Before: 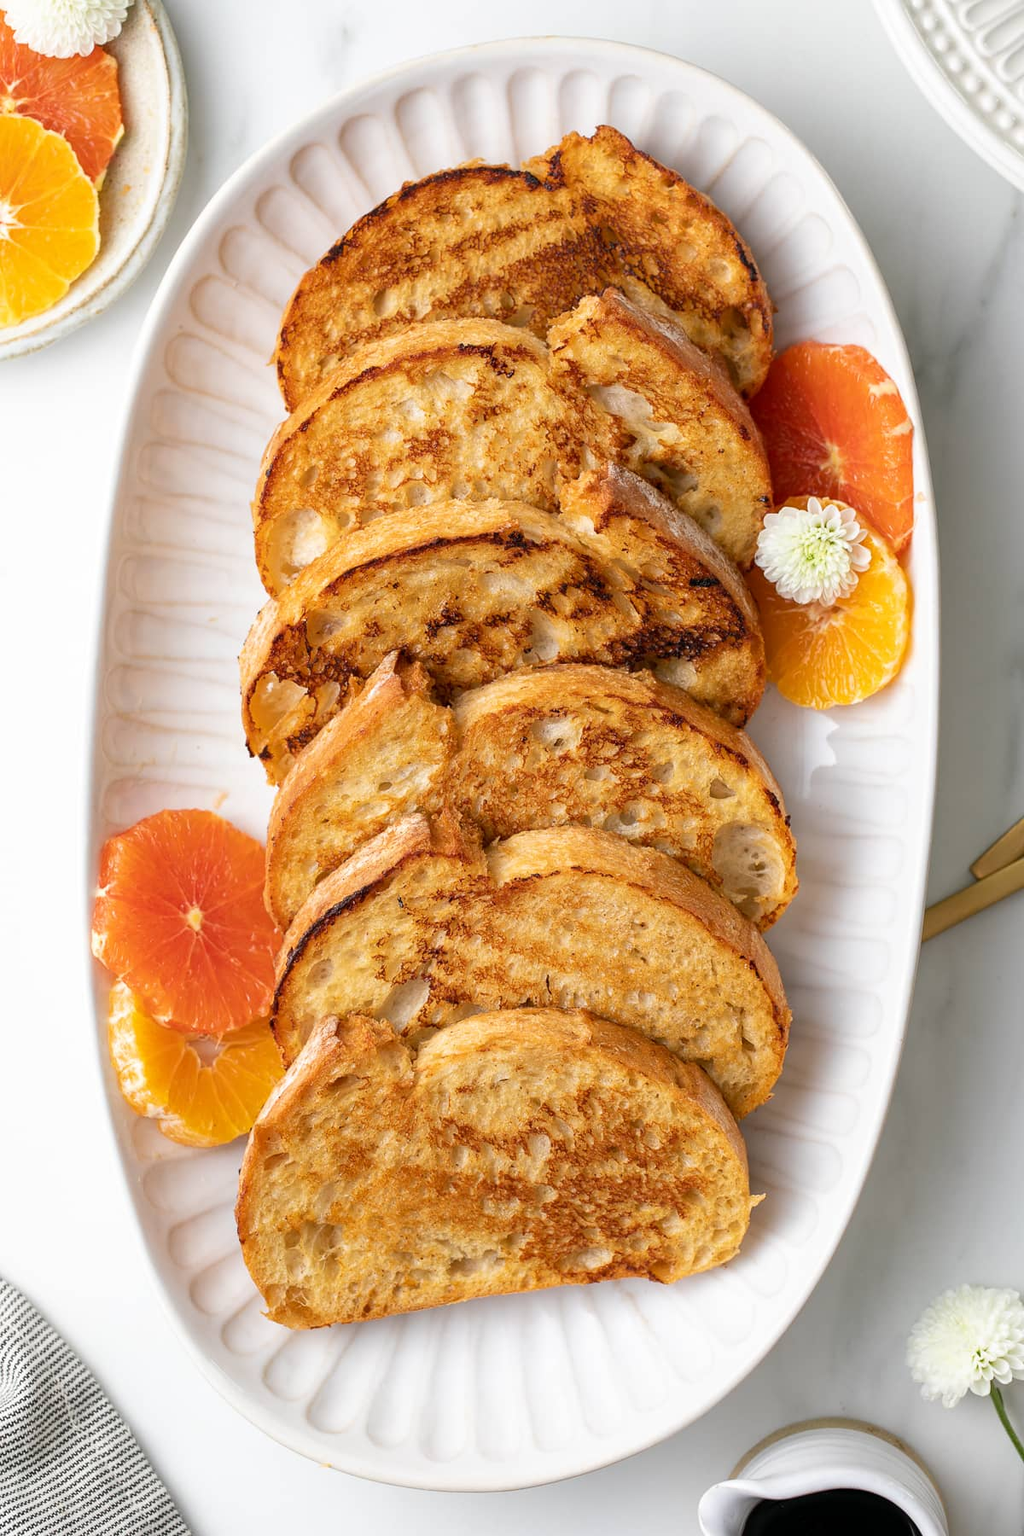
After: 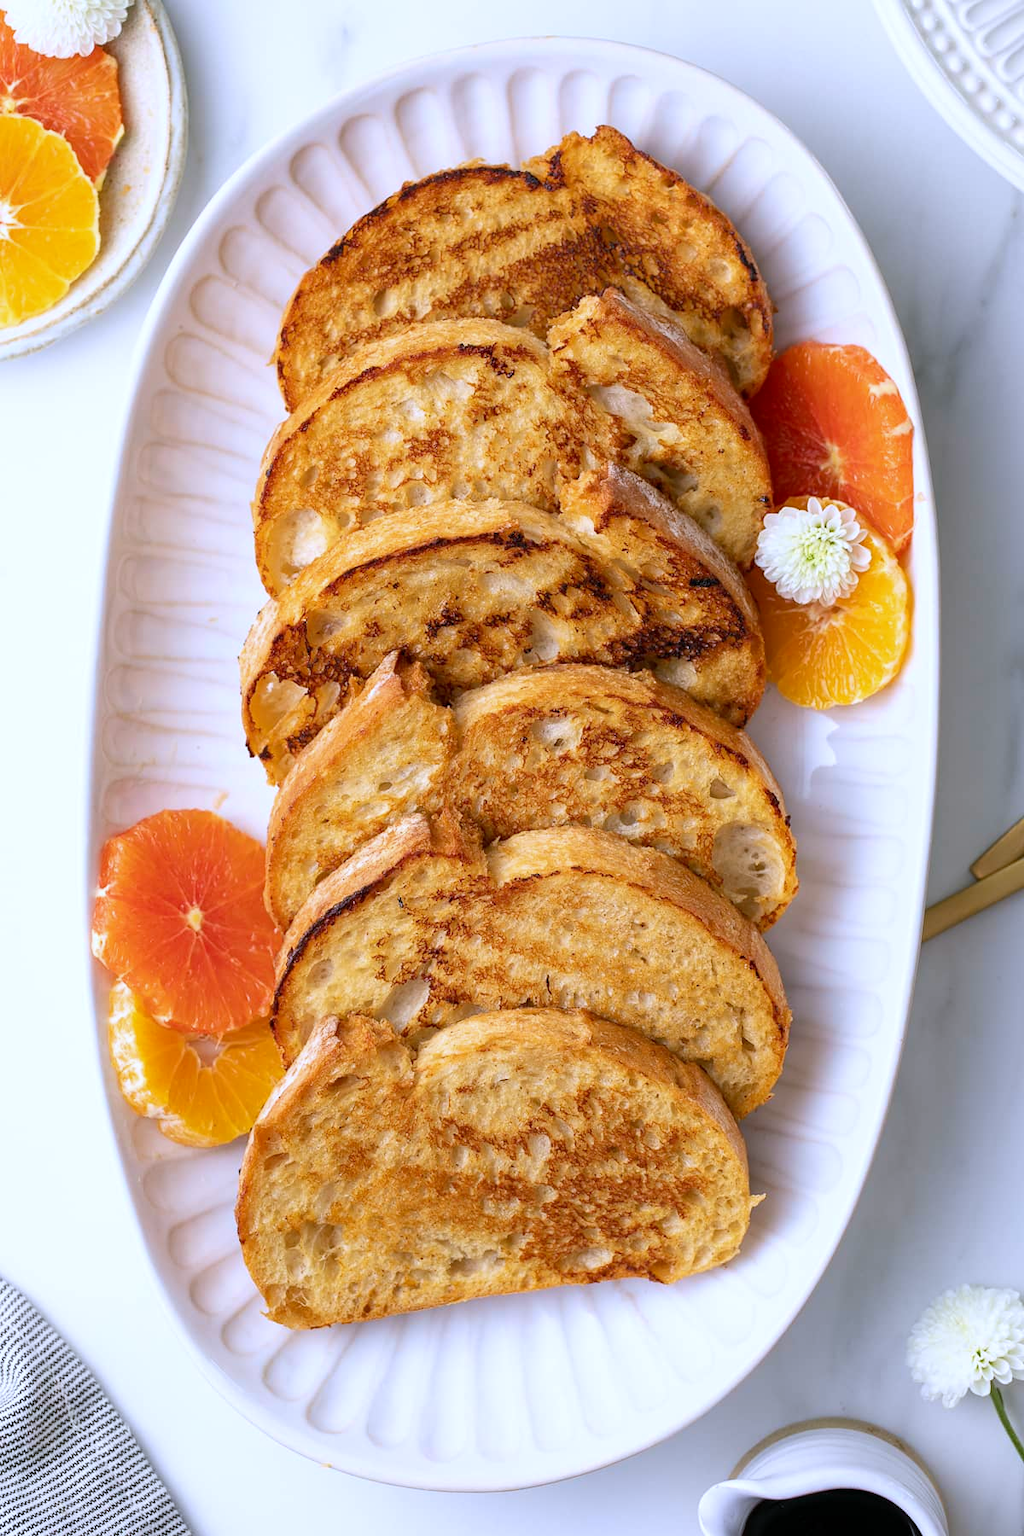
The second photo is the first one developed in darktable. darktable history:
color zones: curves: ch1 [(0.25, 0.5) (0.747, 0.71)]
white balance: red 0.967, blue 1.119, emerald 0.756
